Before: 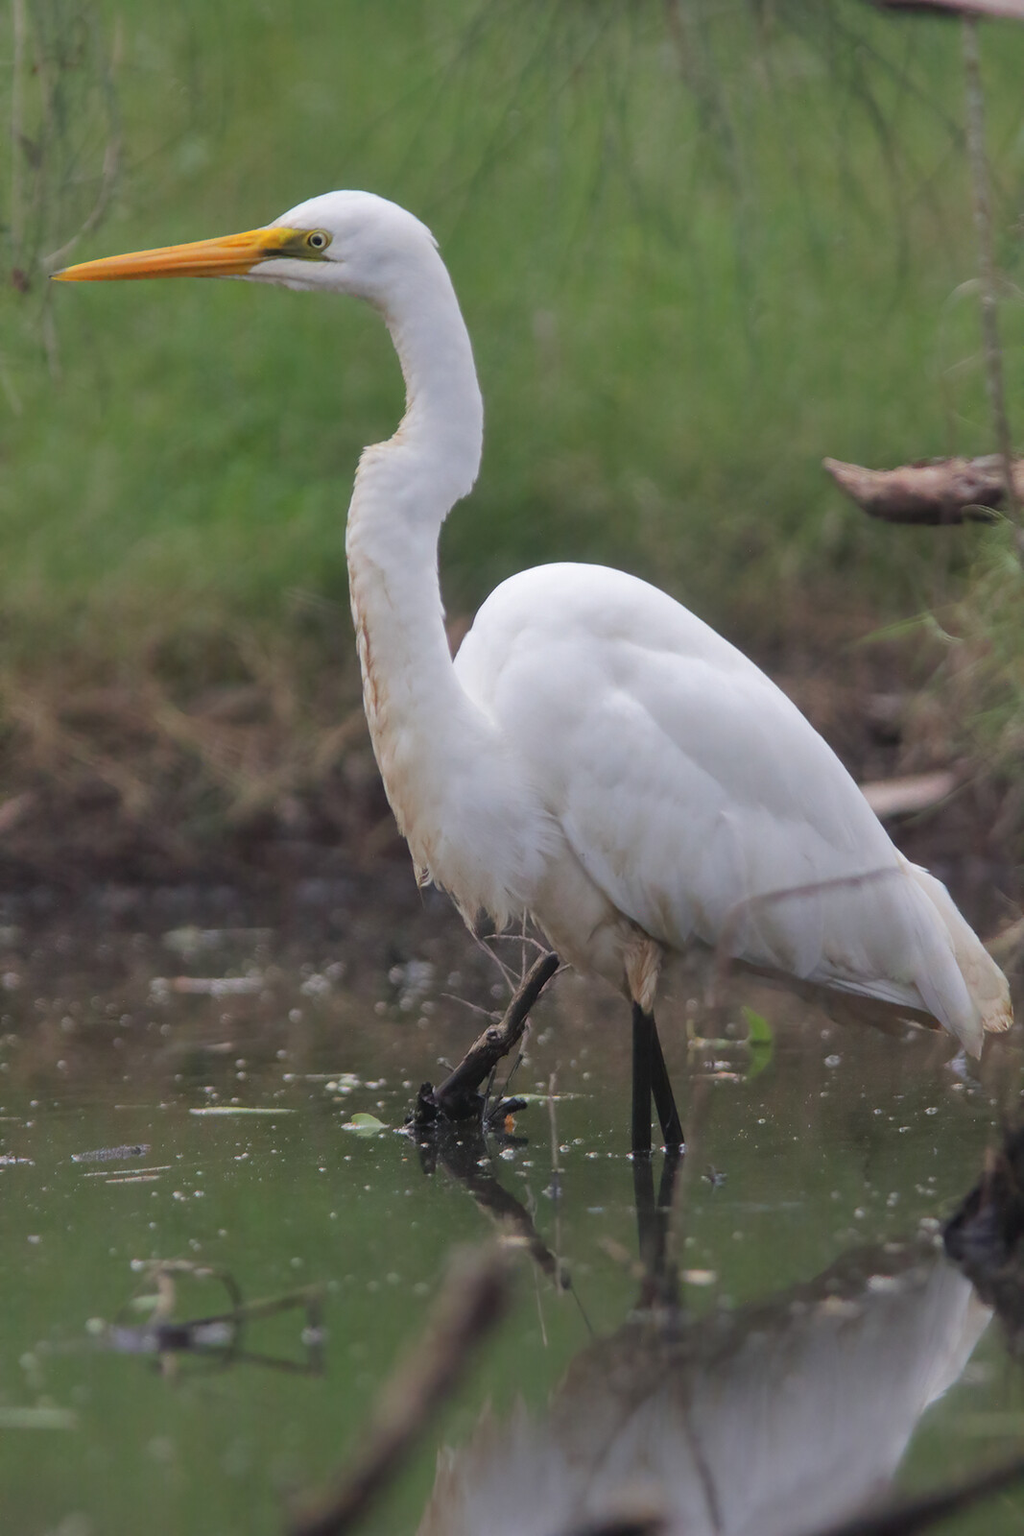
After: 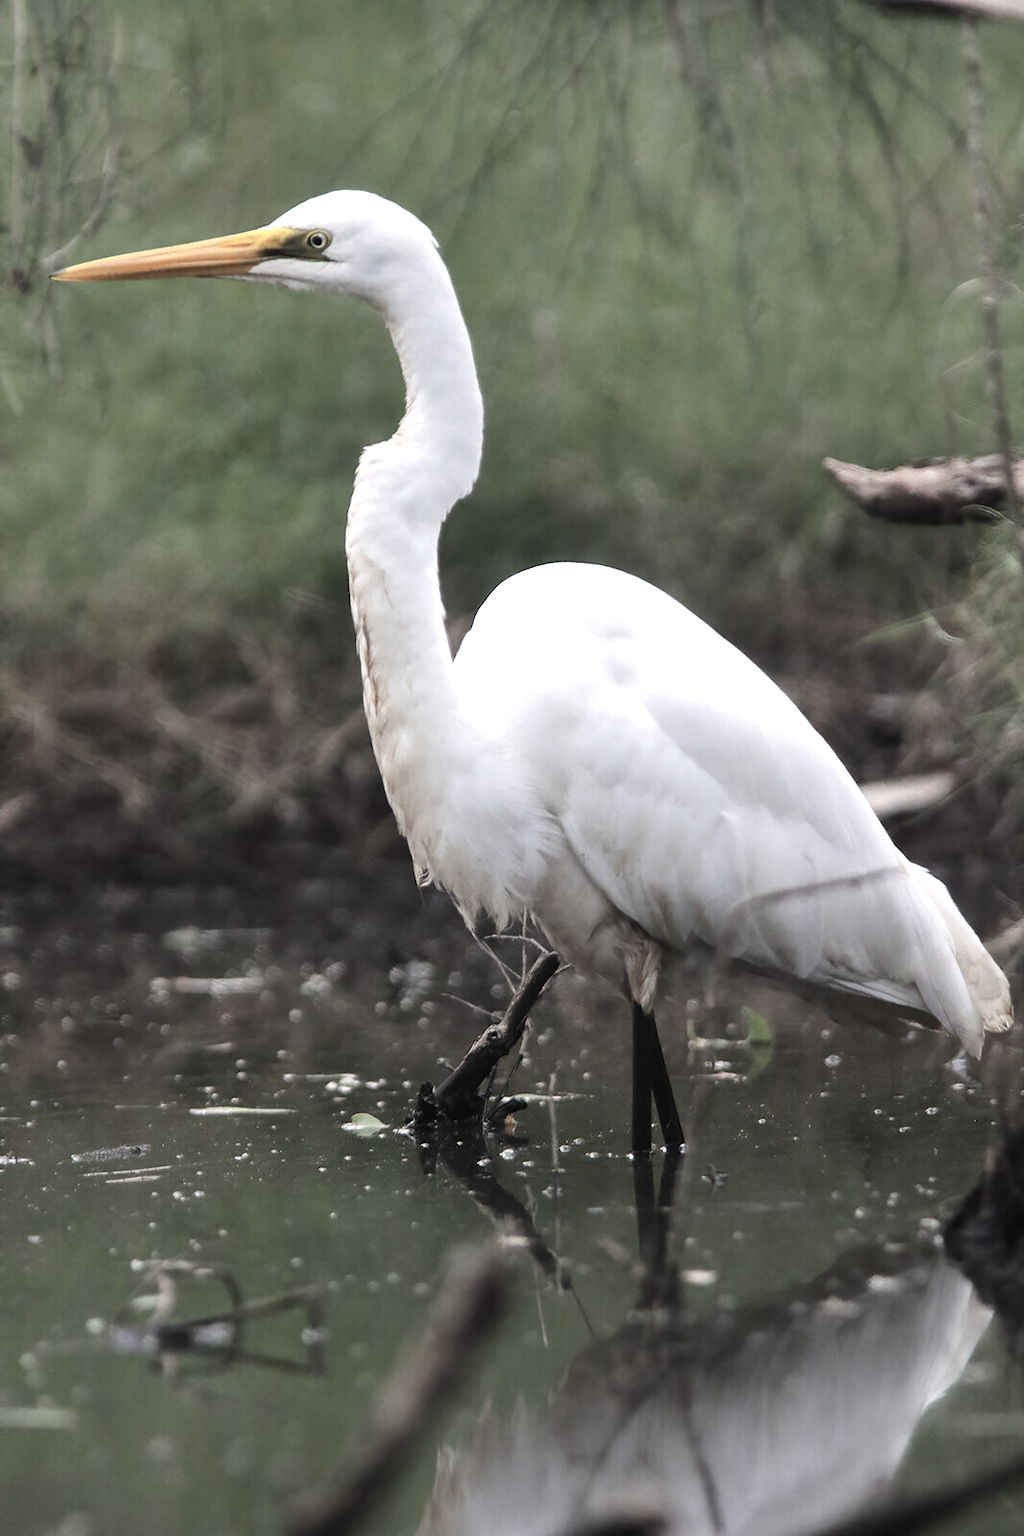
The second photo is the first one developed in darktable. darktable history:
color correction: saturation 0.5
tone equalizer: -8 EV -1.08 EV, -7 EV -1.01 EV, -6 EV -0.867 EV, -5 EV -0.578 EV, -3 EV 0.578 EV, -2 EV 0.867 EV, -1 EV 1.01 EV, +0 EV 1.08 EV, edges refinement/feathering 500, mask exposure compensation -1.57 EV, preserve details no
